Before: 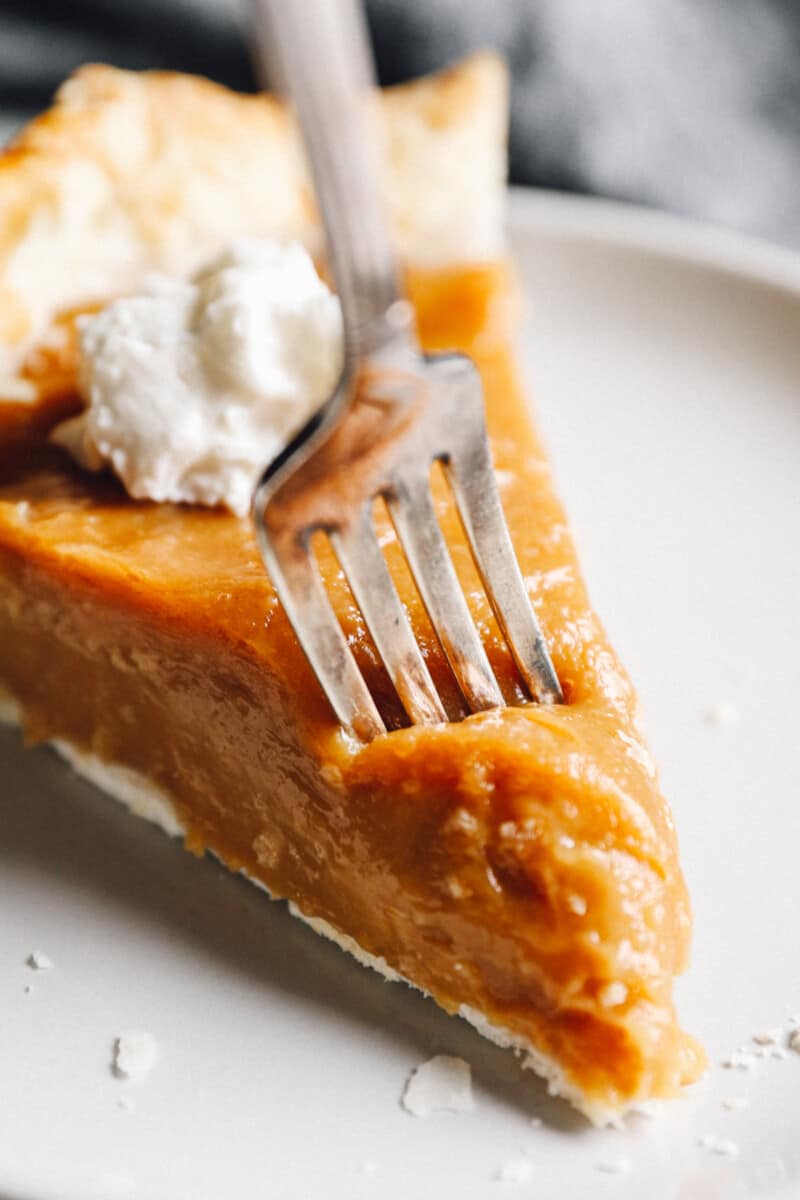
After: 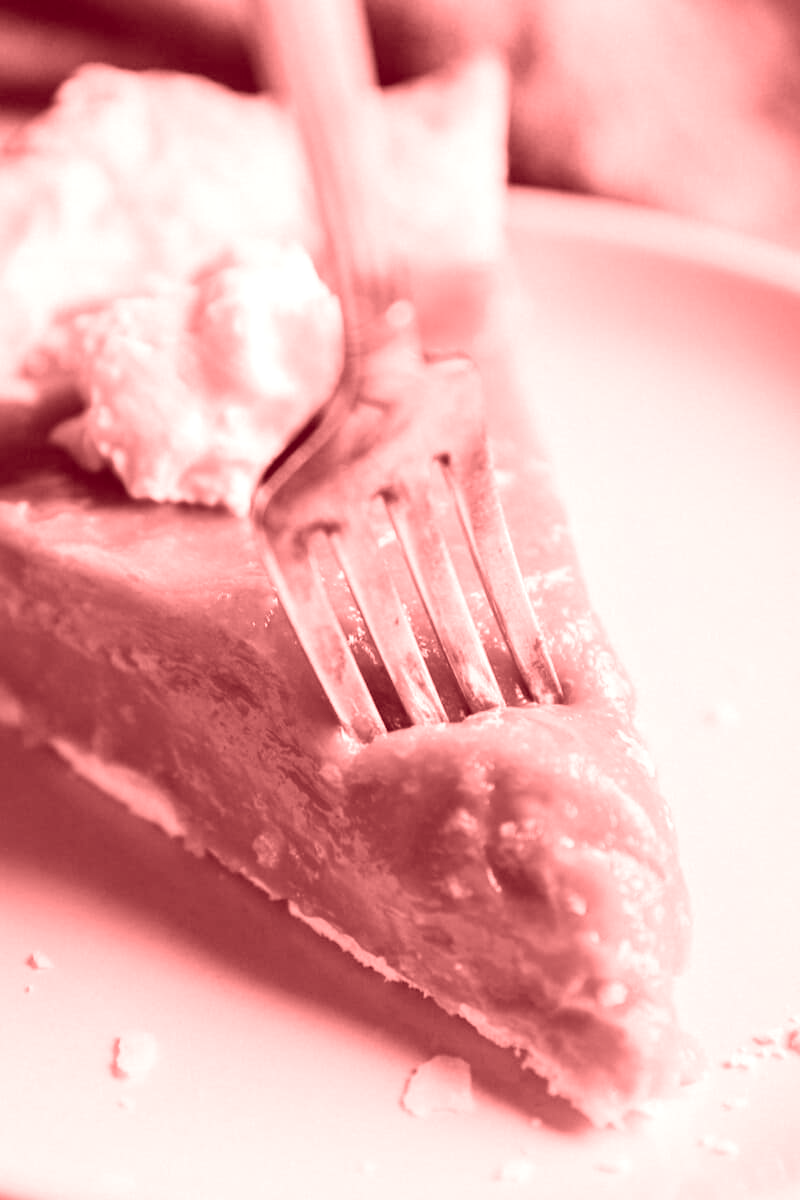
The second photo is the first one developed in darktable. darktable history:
tone equalizer: on, module defaults
colorize: saturation 60%, source mix 100%
